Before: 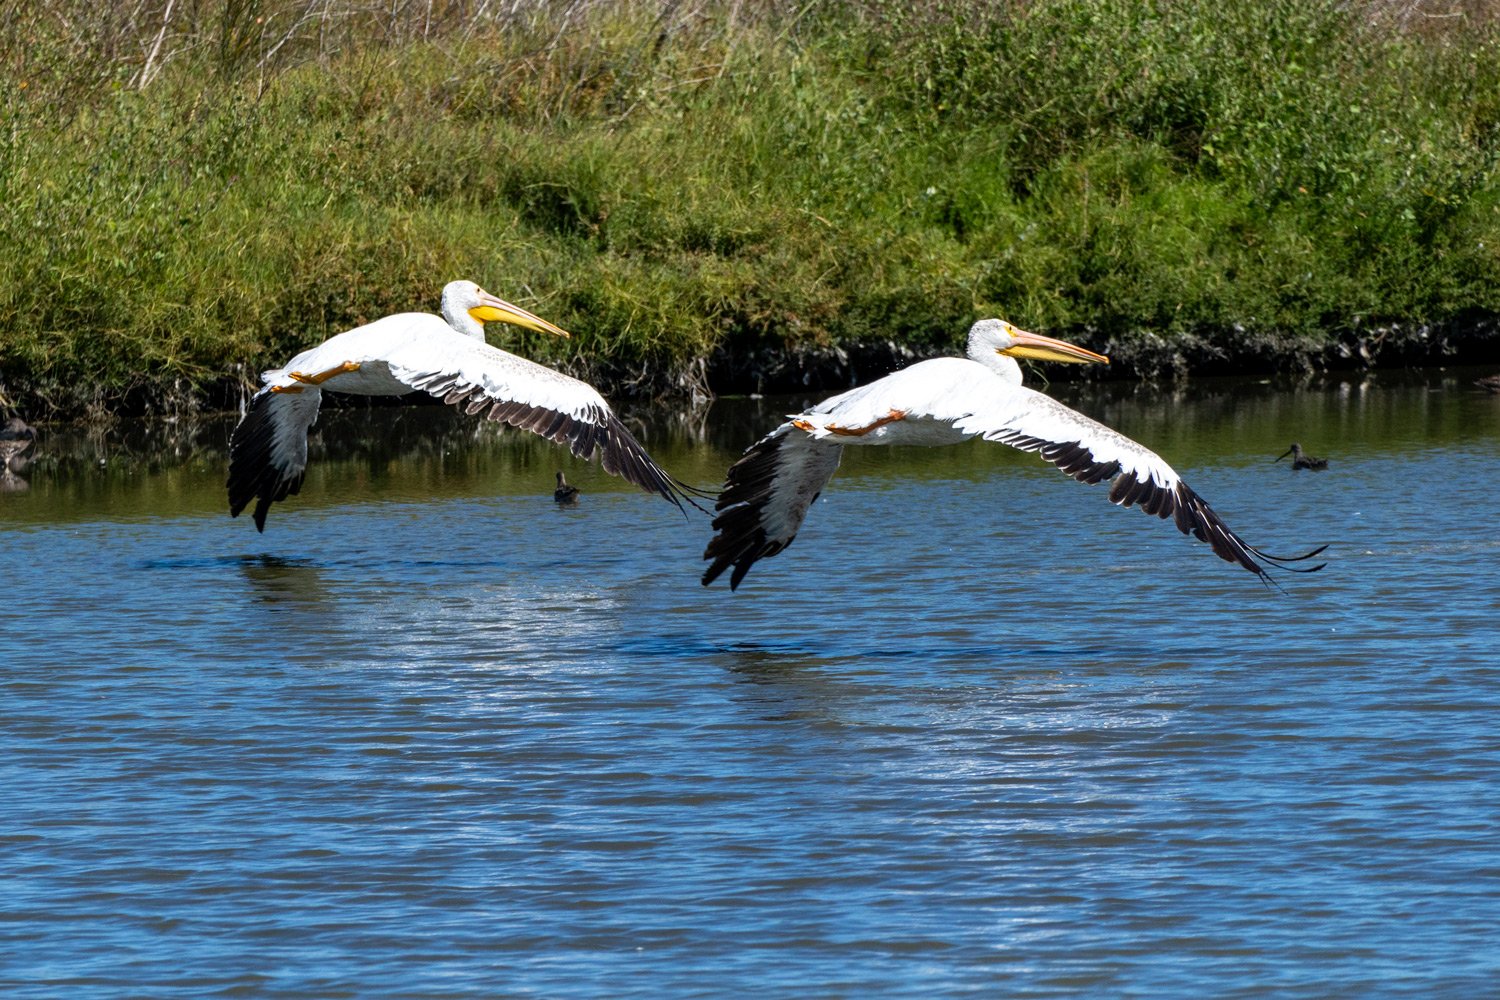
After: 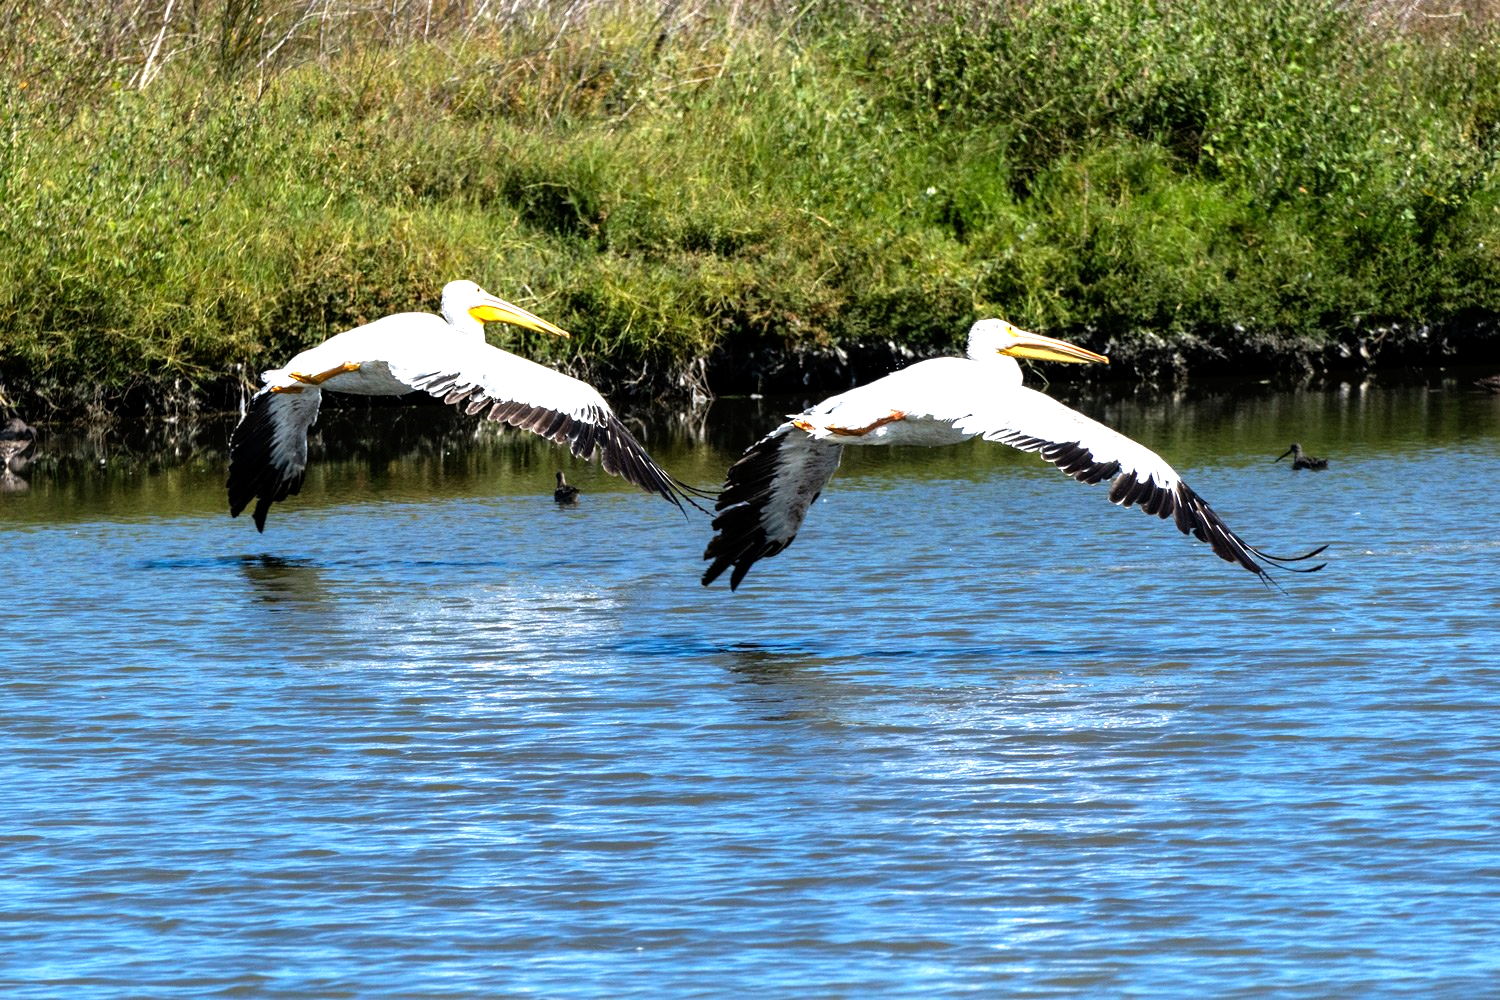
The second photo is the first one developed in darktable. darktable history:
tone equalizer: -8 EV -1.08 EV, -7 EV -1.05 EV, -6 EV -0.884 EV, -5 EV -0.546 EV, -3 EV 0.565 EV, -2 EV 0.894 EV, -1 EV 0.994 EV, +0 EV 1.06 EV
